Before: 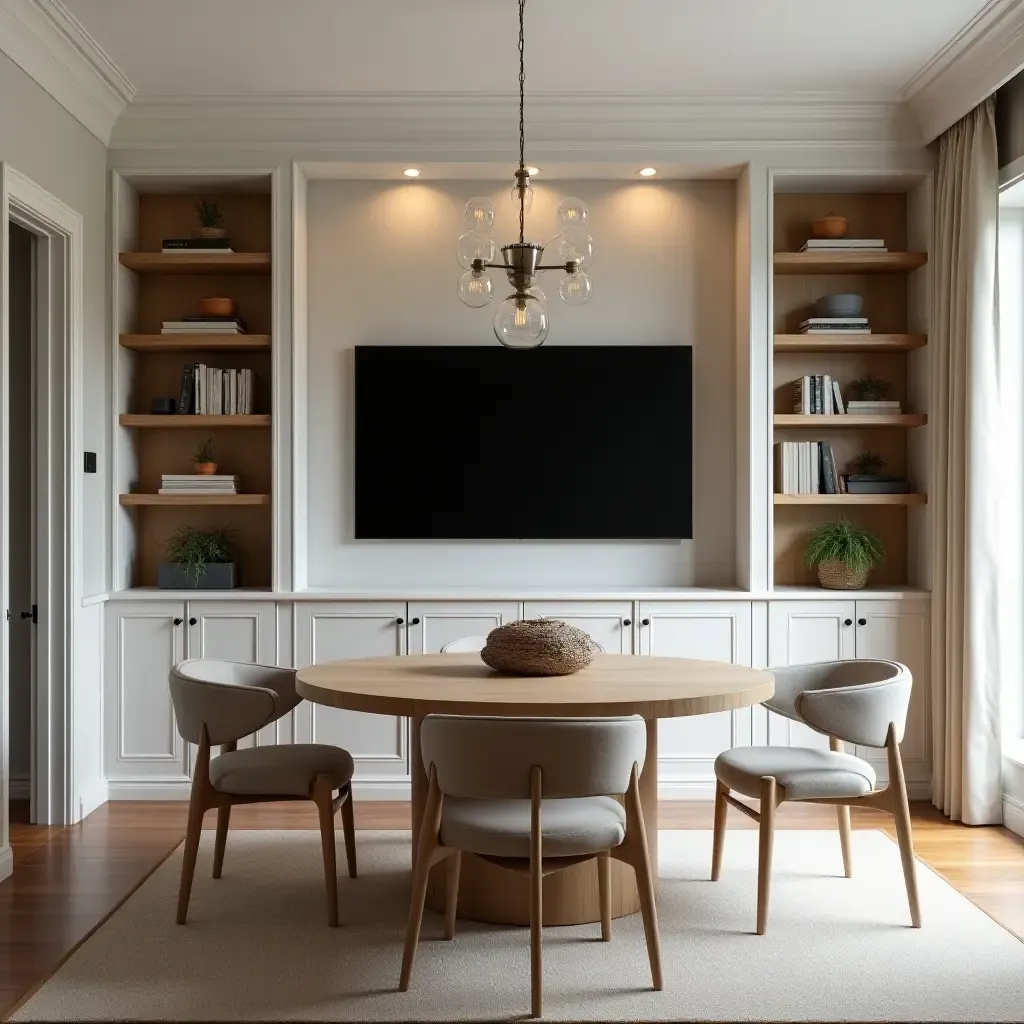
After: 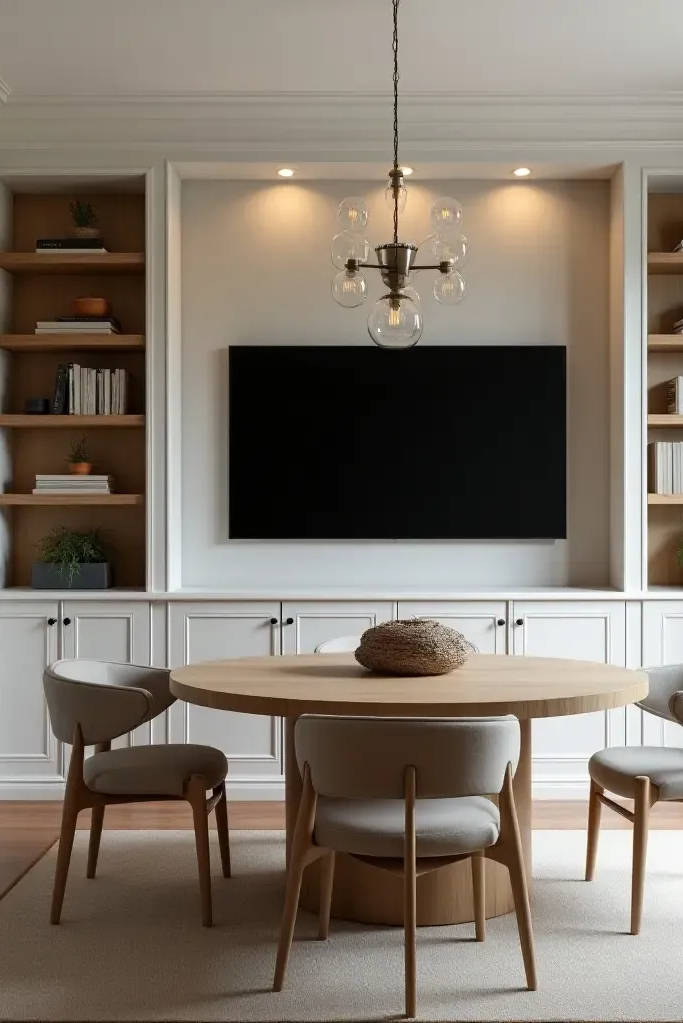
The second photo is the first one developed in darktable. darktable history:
crop and rotate: left 12.354%, right 20.876%
